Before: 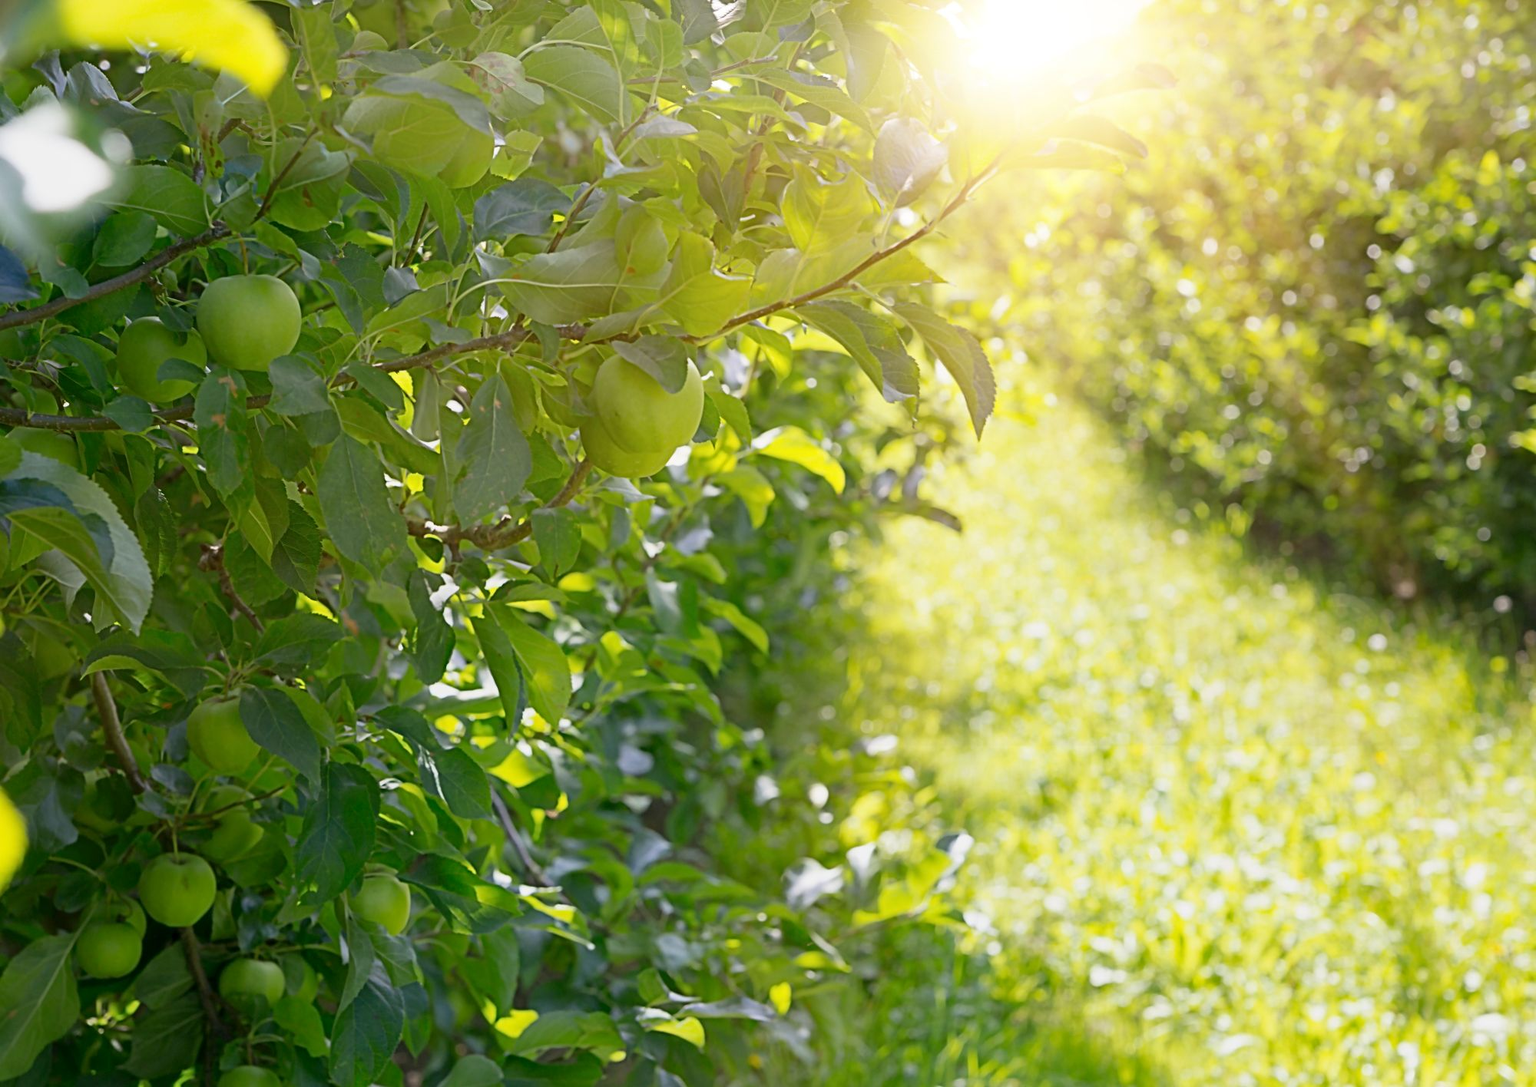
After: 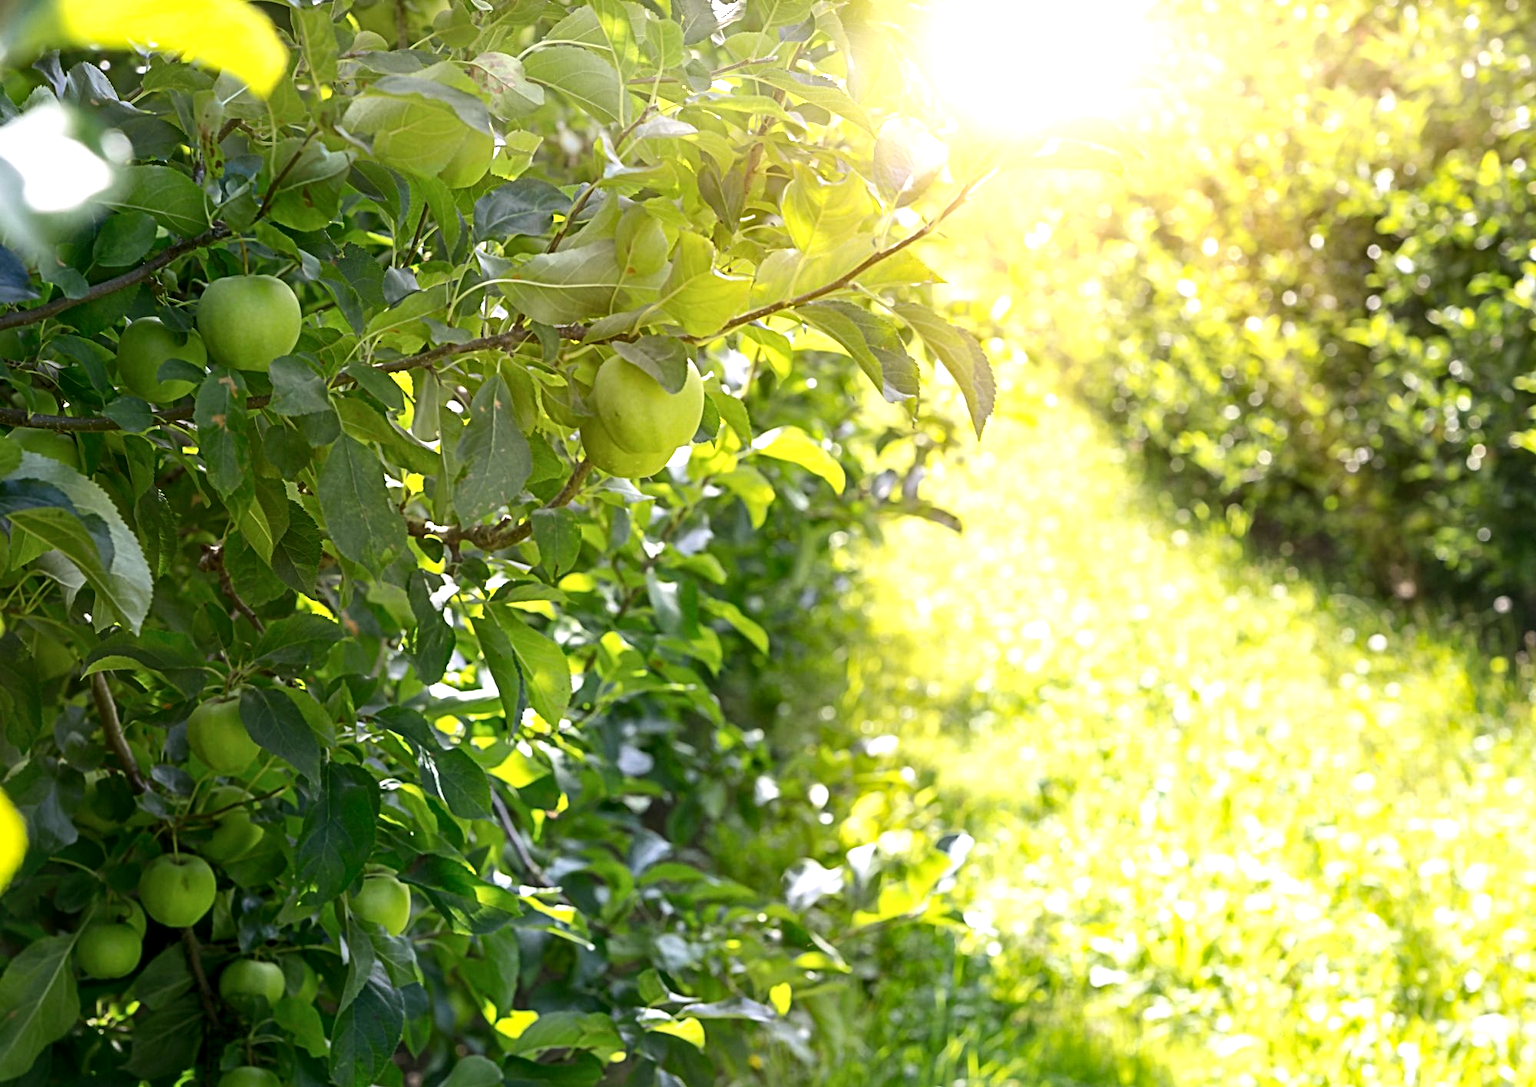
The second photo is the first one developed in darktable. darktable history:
local contrast: on, module defaults
white balance: emerald 1
tone equalizer: -8 EV -0.75 EV, -7 EV -0.7 EV, -6 EV -0.6 EV, -5 EV -0.4 EV, -3 EV 0.4 EV, -2 EV 0.6 EV, -1 EV 0.7 EV, +0 EV 0.75 EV, edges refinement/feathering 500, mask exposure compensation -1.57 EV, preserve details no
